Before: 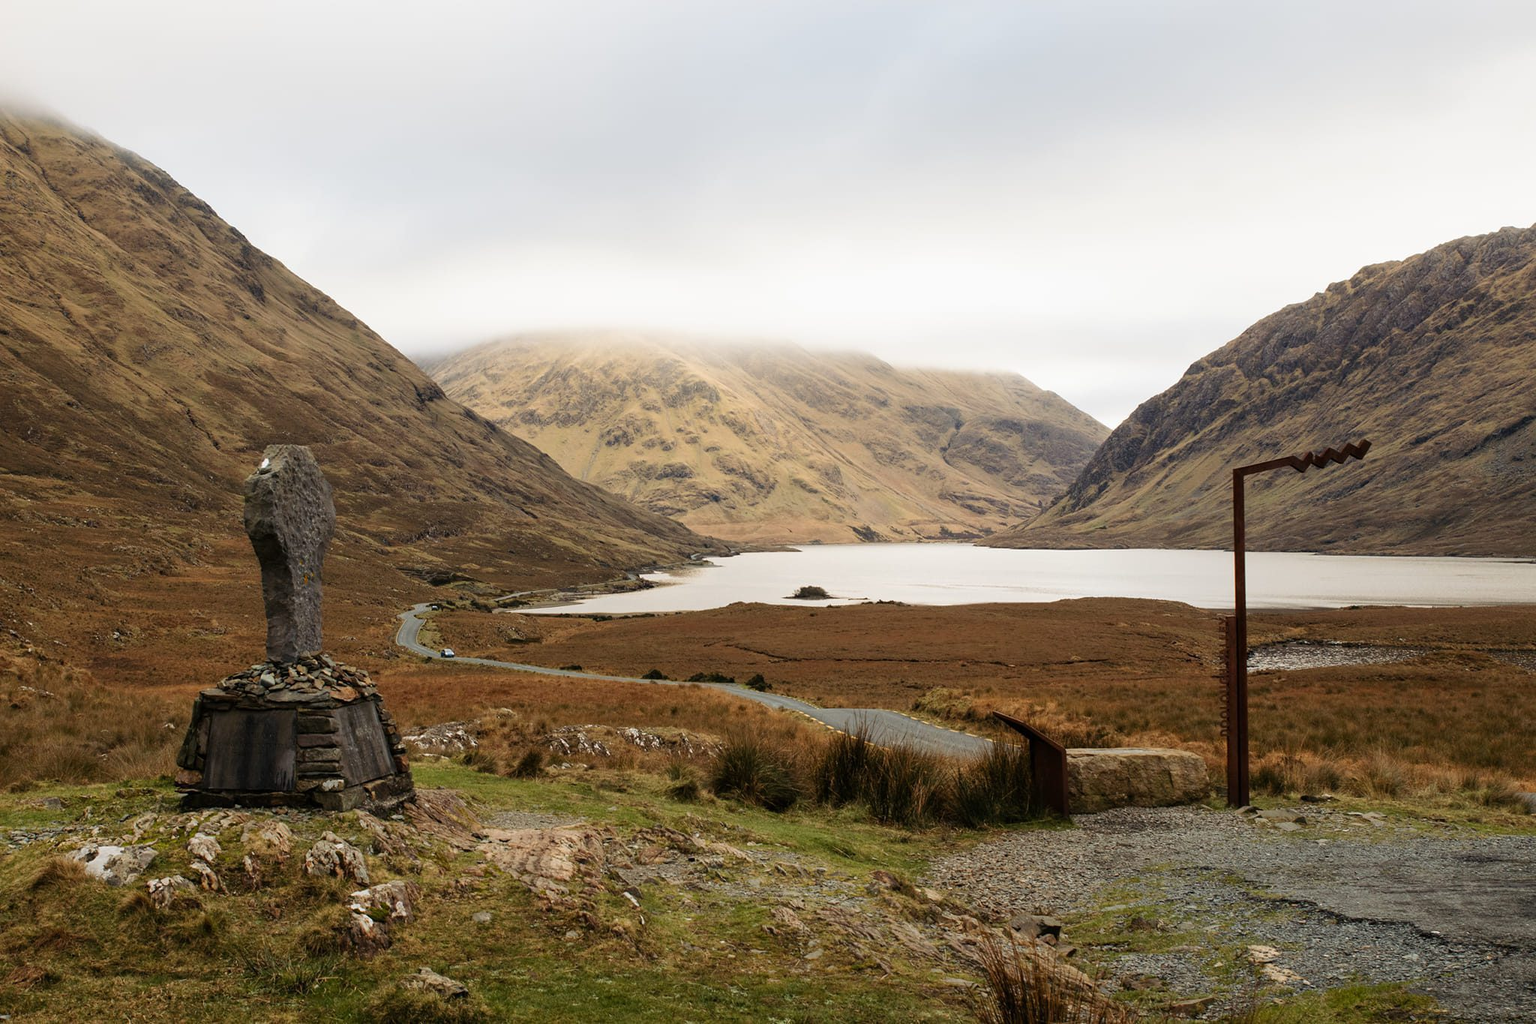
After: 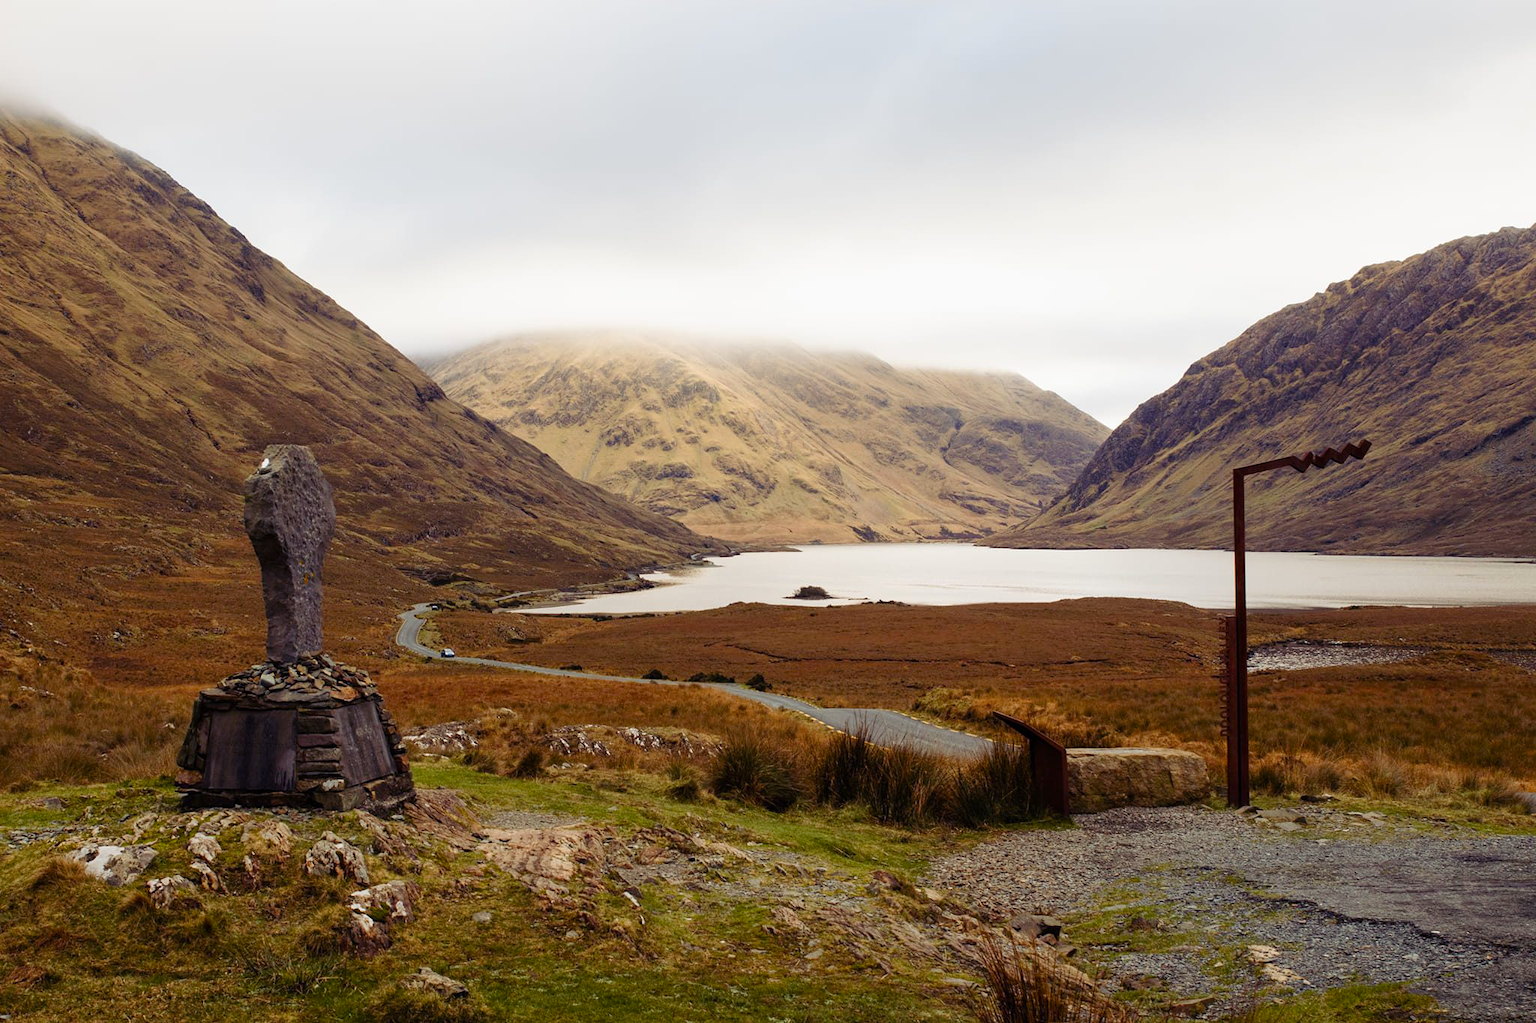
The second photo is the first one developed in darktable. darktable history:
color balance rgb: shadows lift › luminance -21.994%, shadows lift › chroma 8.652%, shadows lift › hue 284.99°, perceptual saturation grading › global saturation 20%, perceptual saturation grading › highlights -25.24%, perceptual saturation grading › shadows 25.865%, global vibrance 15.003%
